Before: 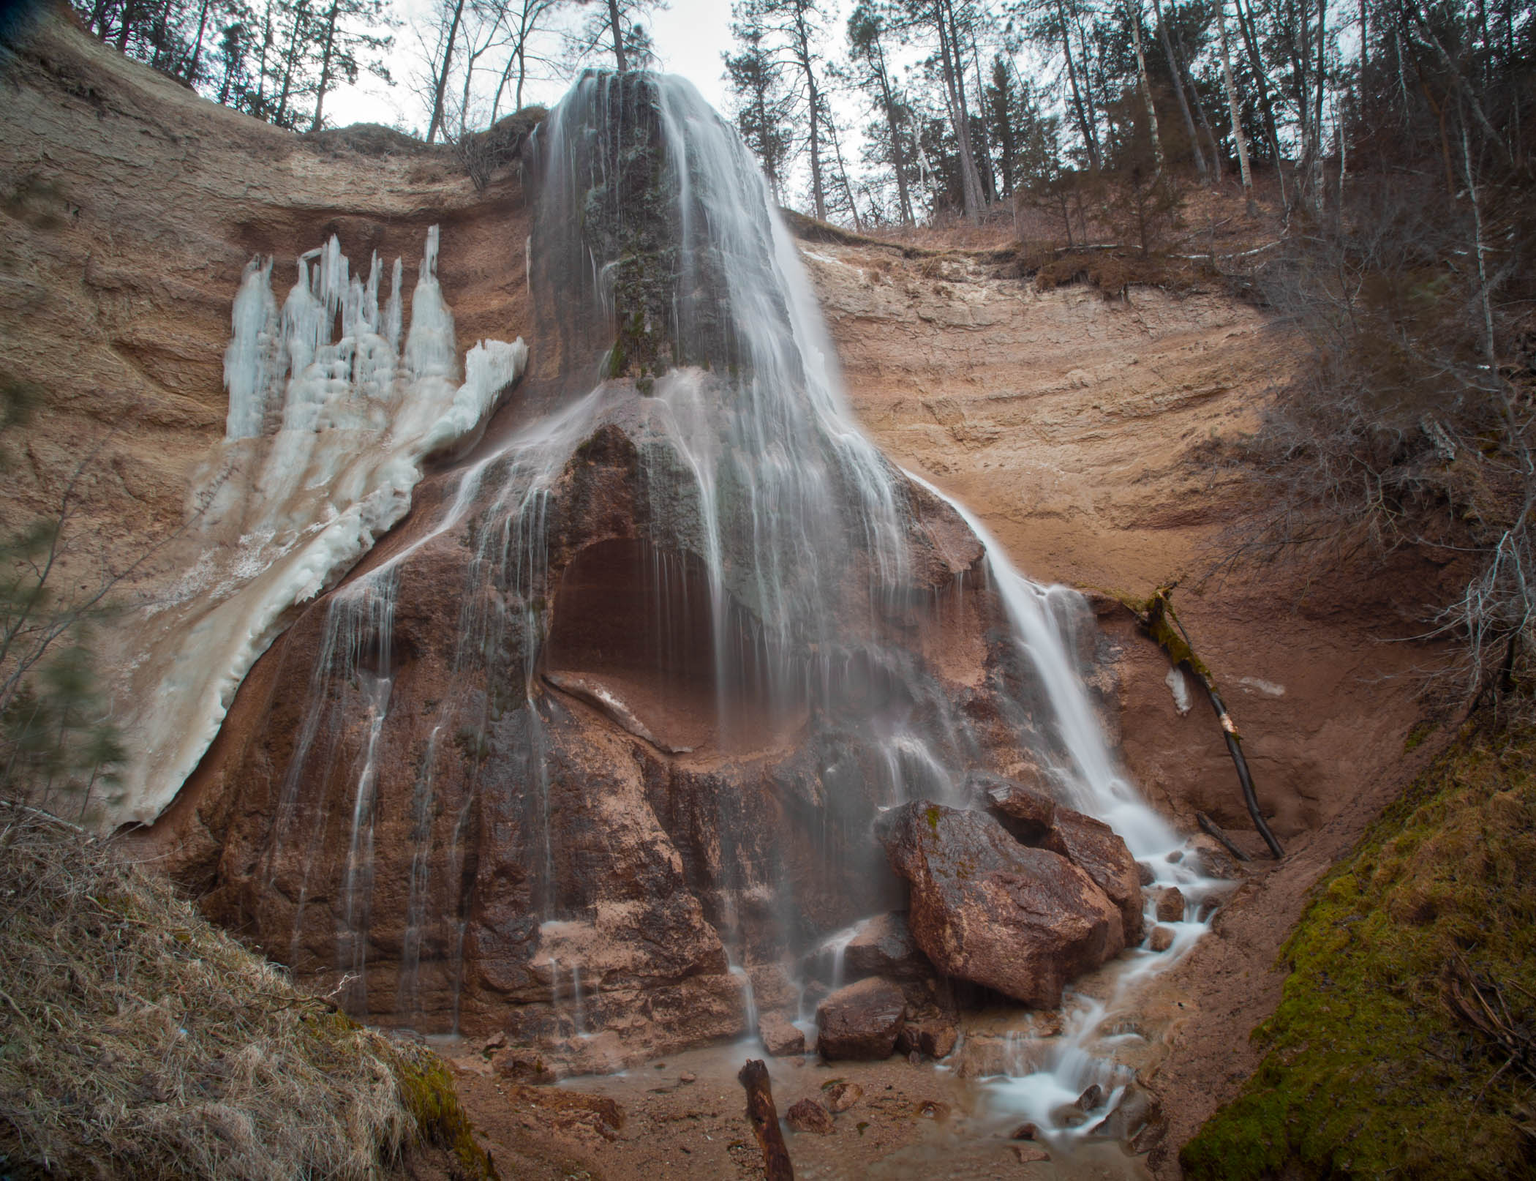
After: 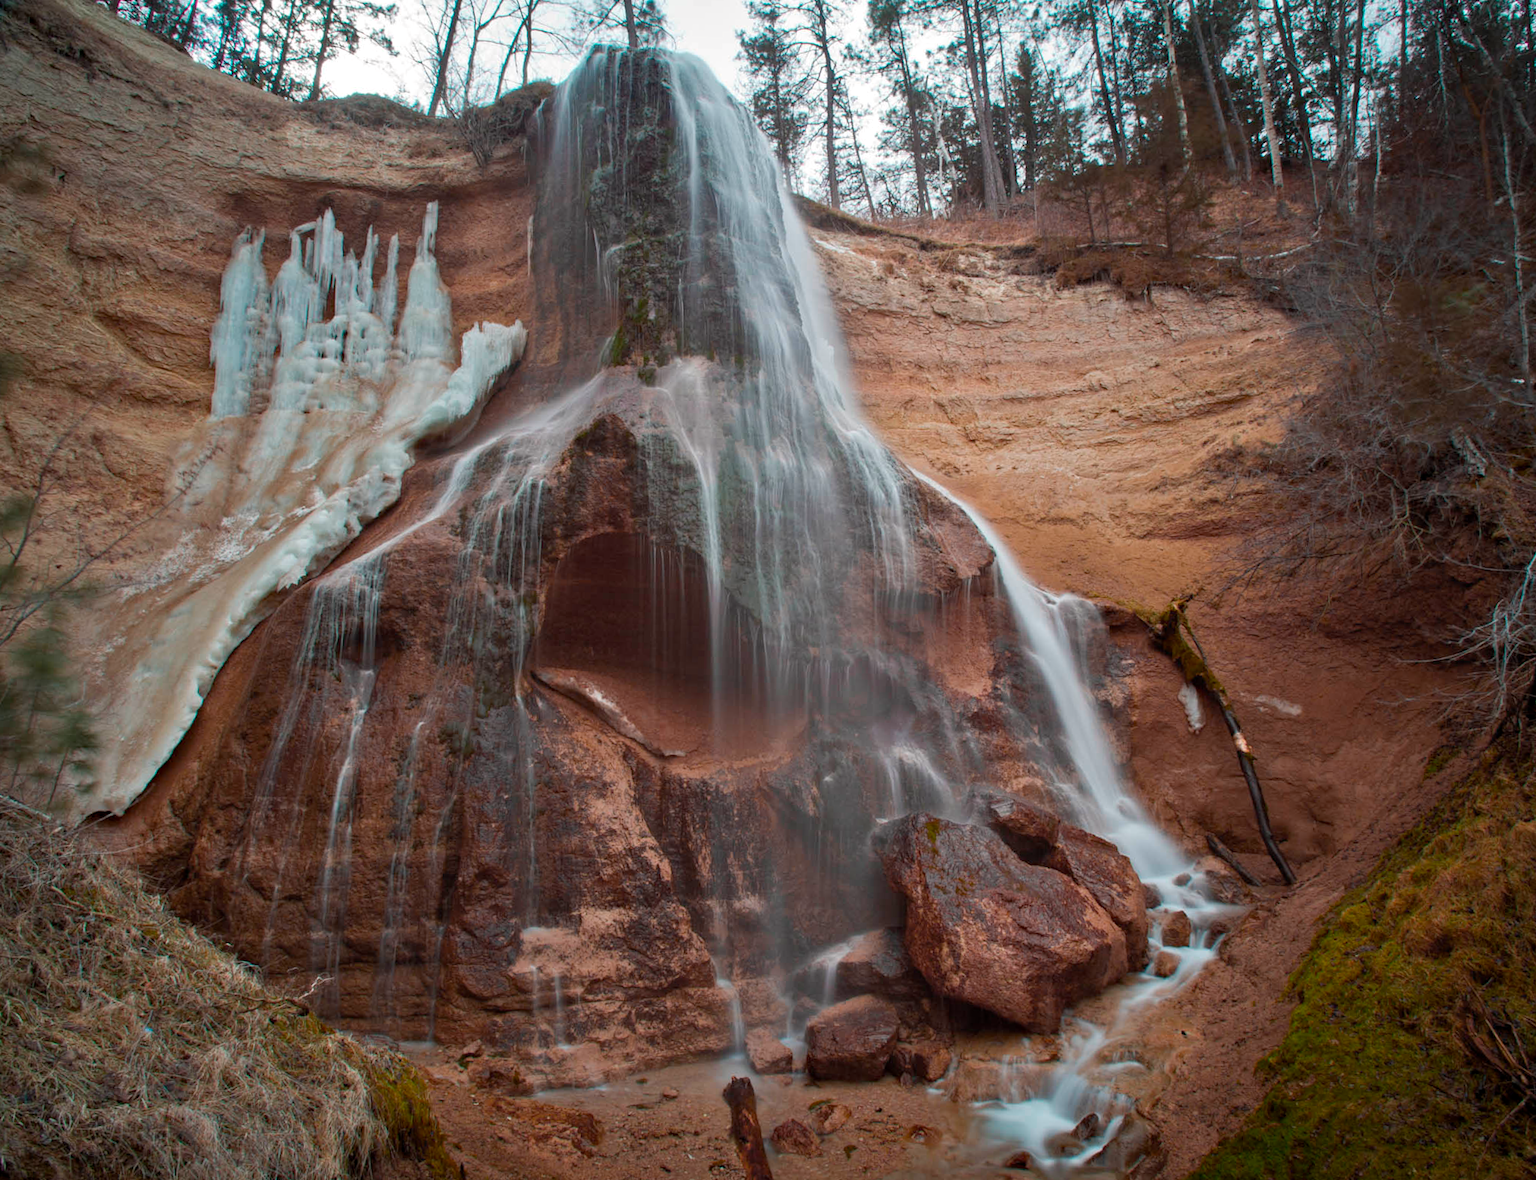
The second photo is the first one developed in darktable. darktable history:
haze removal: compatibility mode true, adaptive false
crop and rotate: angle -1.69°
